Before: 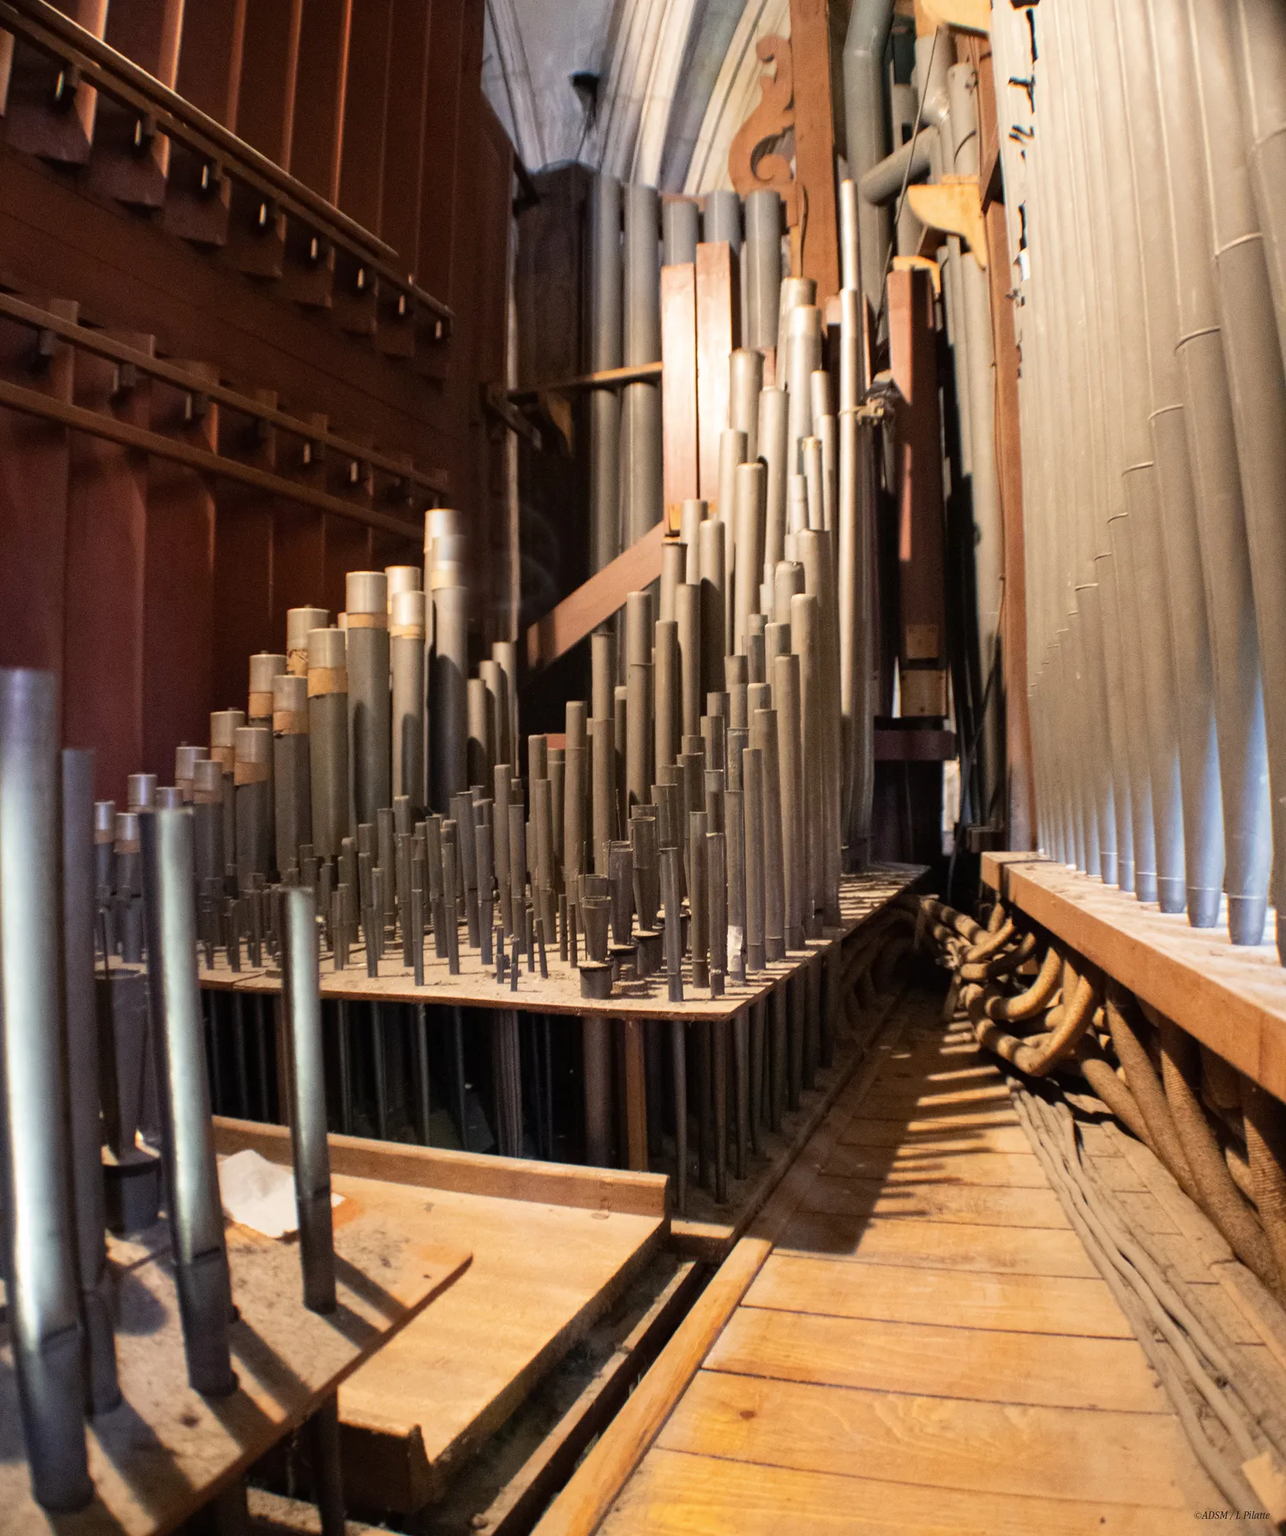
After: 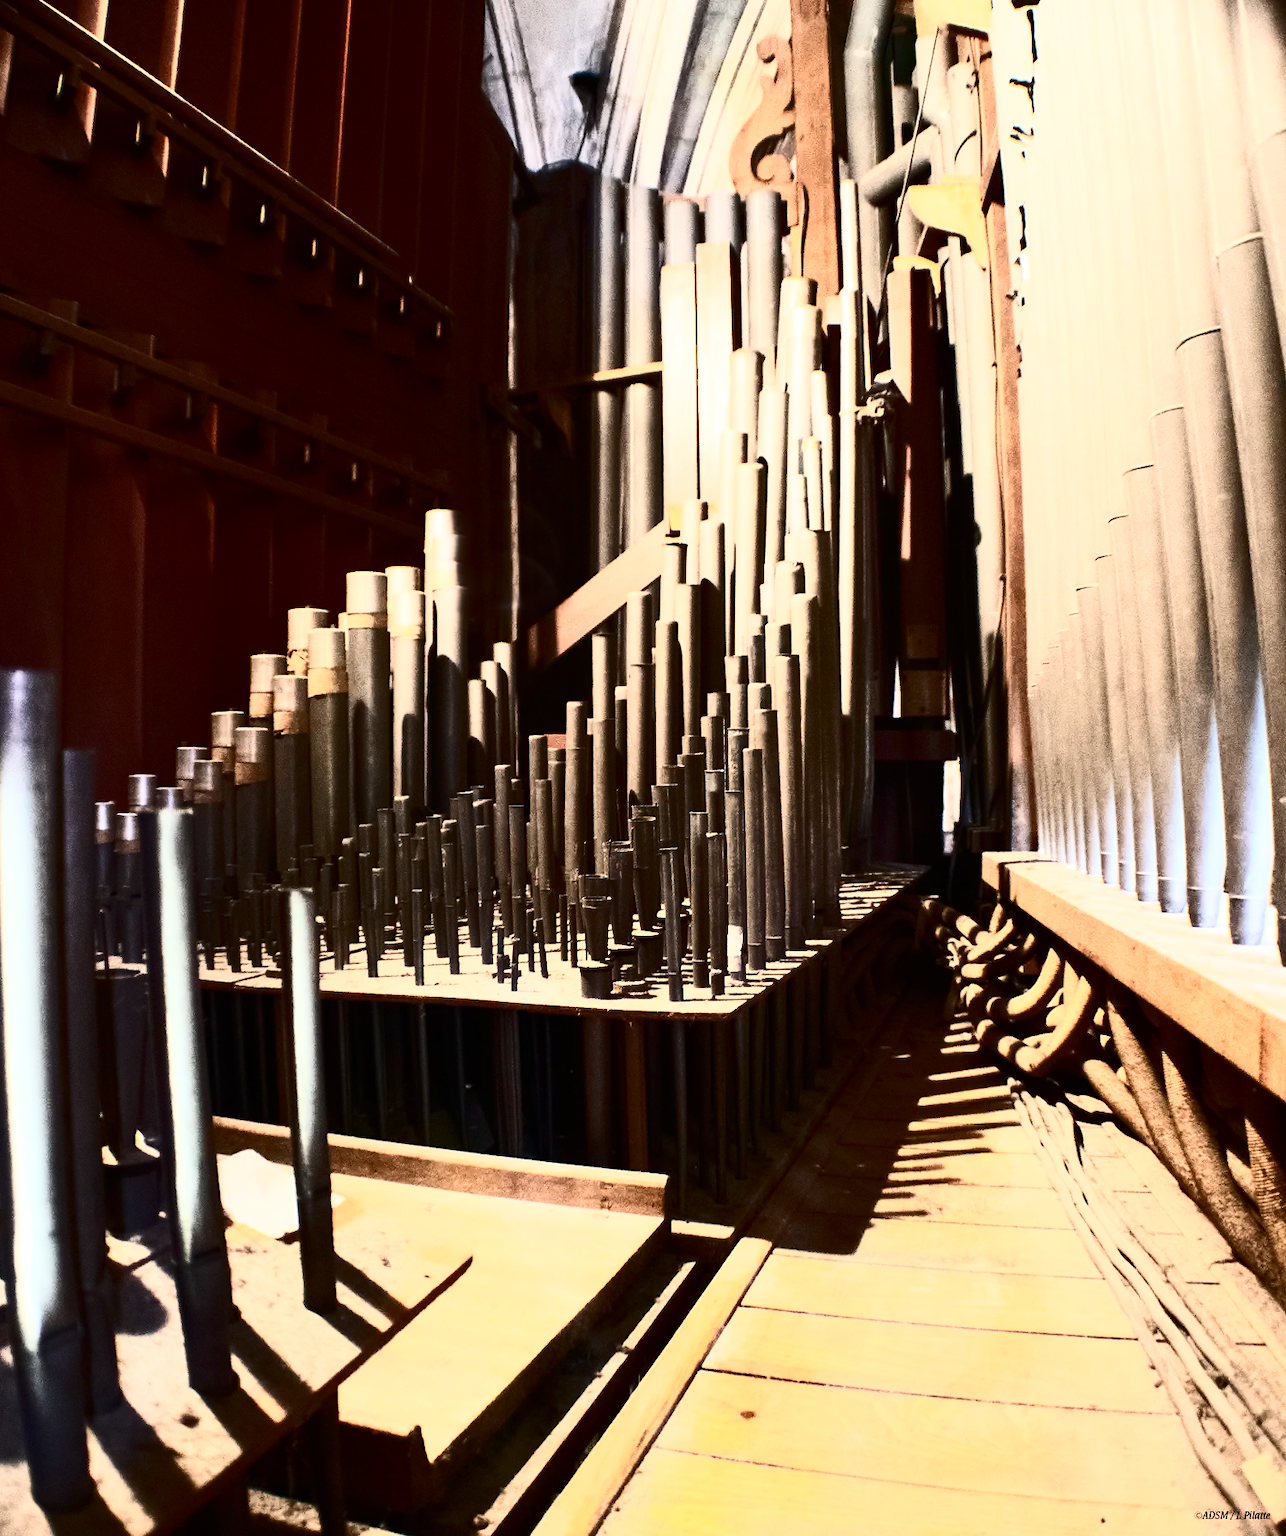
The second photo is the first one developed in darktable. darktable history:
contrast brightness saturation: contrast 0.942, brightness 0.199
